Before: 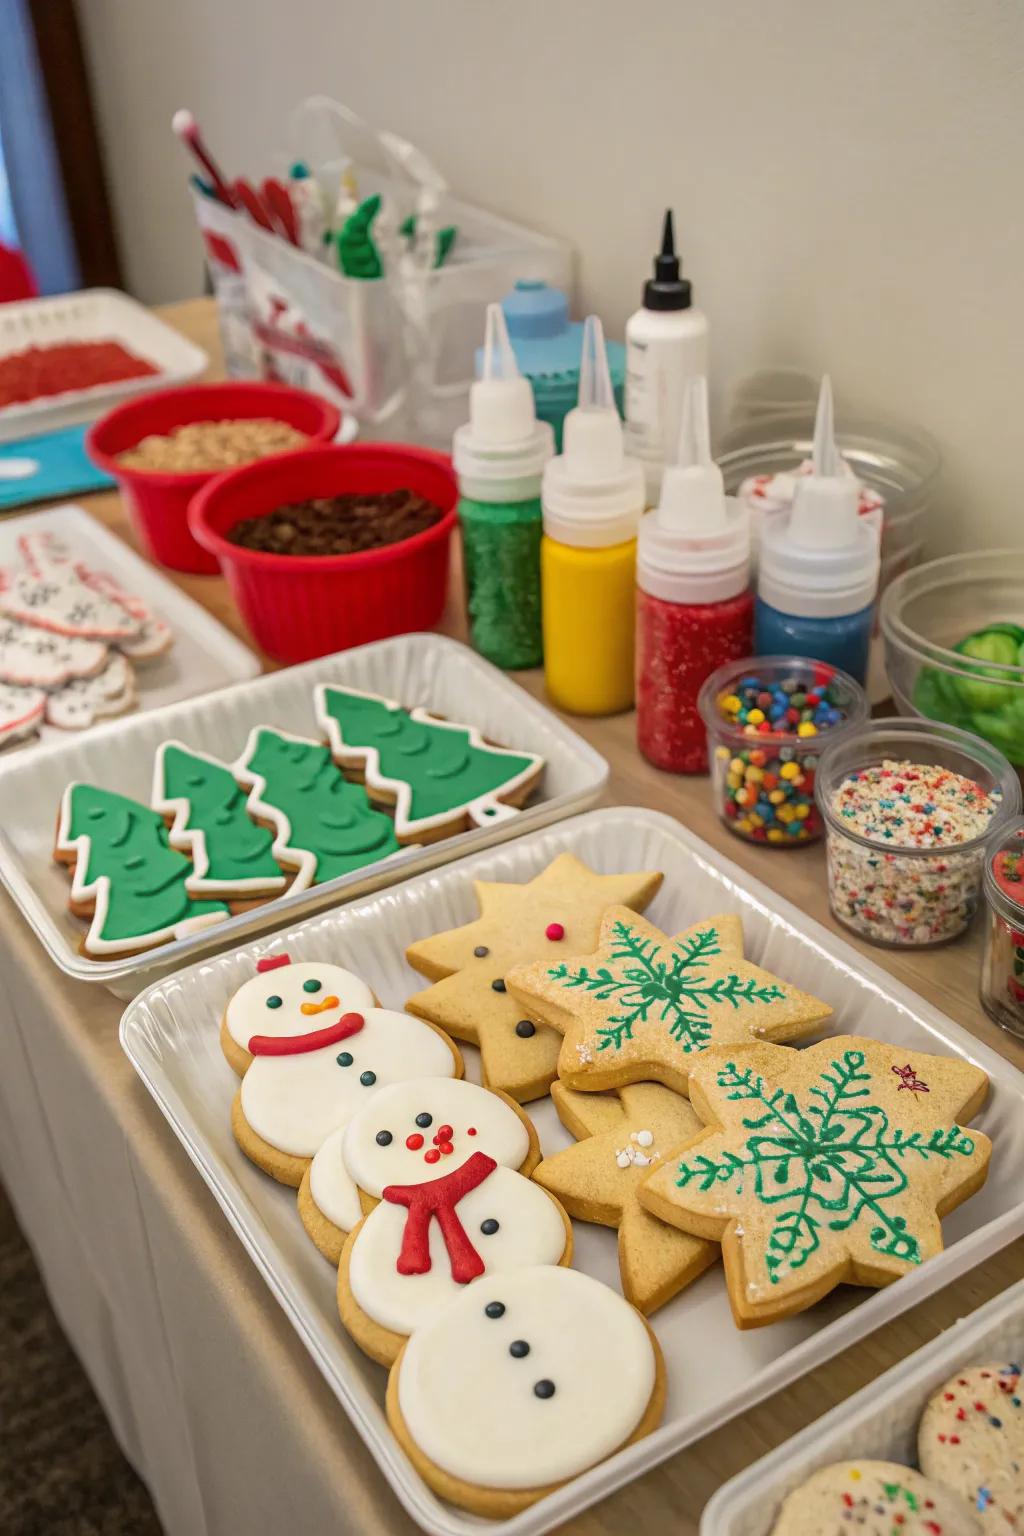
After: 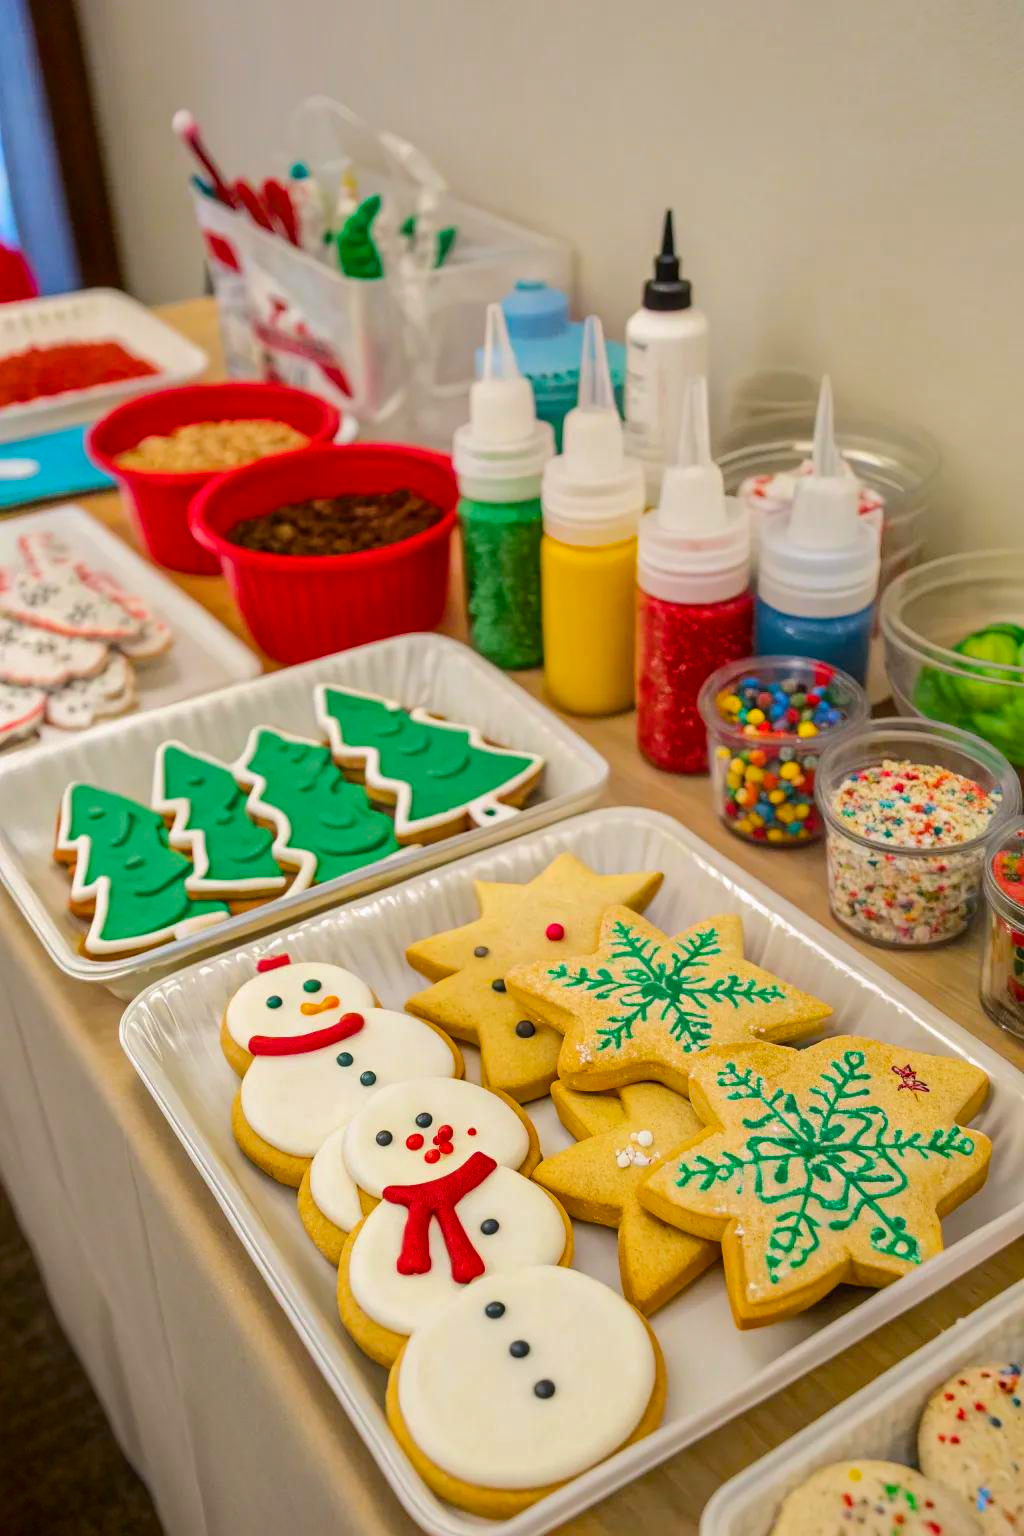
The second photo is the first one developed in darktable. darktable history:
color balance rgb: perceptual saturation grading › global saturation 25%, perceptual brilliance grading › mid-tones 10%, perceptual brilliance grading › shadows 15%, global vibrance 20%
shadows and highlights: shadows -88.03, highlights -35.45, shadows color adjustment 99.15%, highlights color adjustment 0%, soften with gaussian
